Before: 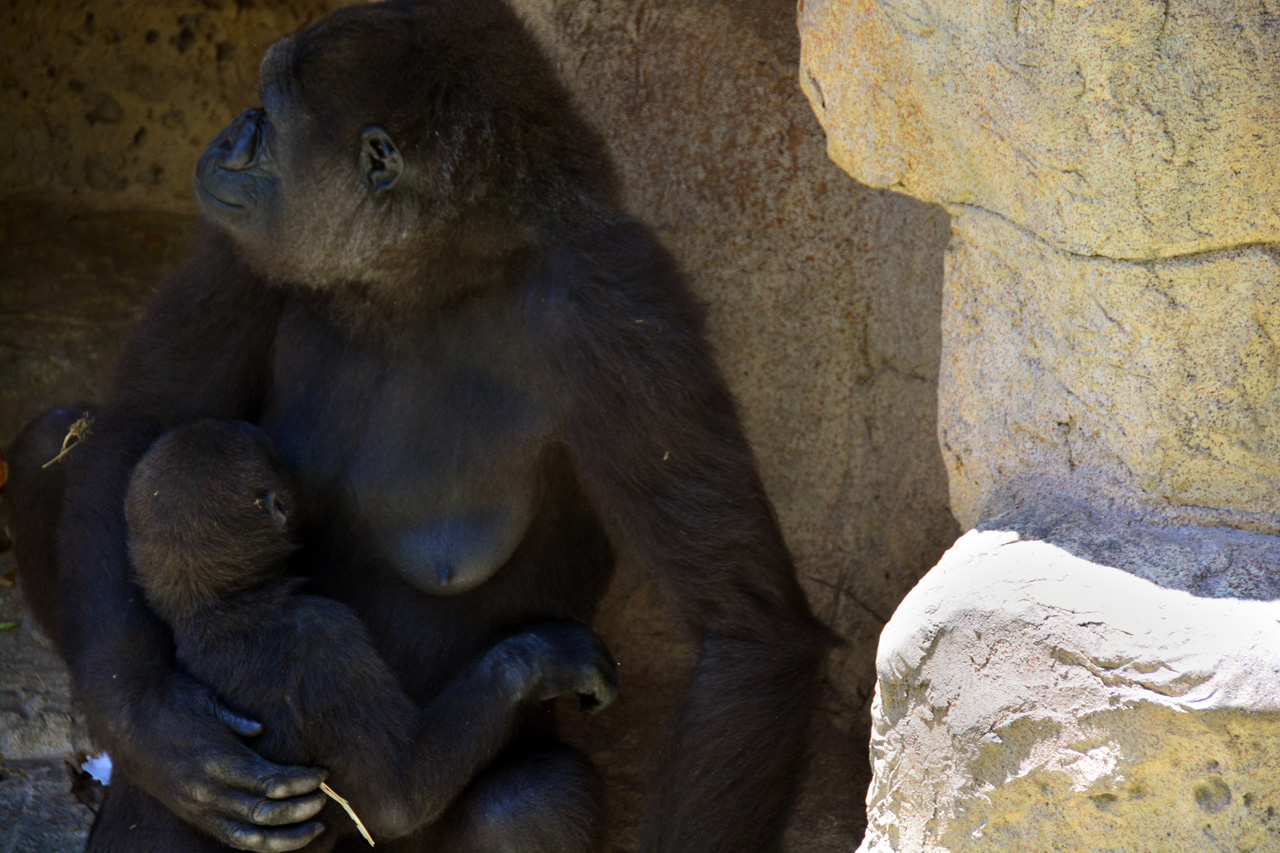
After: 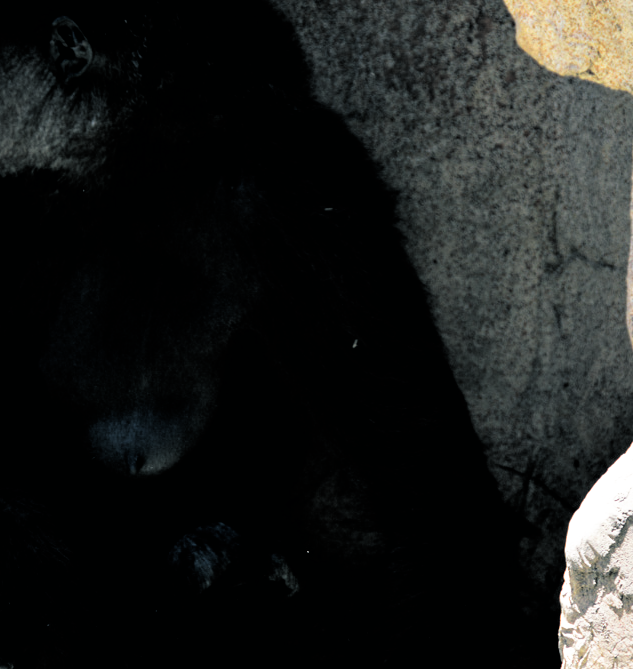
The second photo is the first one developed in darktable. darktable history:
filmic rgb: black relative exposure -3.57 EV, white relative exposure 2.29 EV, hardness 3.41
split-toning: shadows › hue 205.2°, shadows › saturation 0.29, highlights › hue 50.4°, highlights › saturation 0.38, balance -49.9
crop and rotate: angle 0.02°, left 24.353%, top 13.219%, right 26.156%, bottom 8.224%
